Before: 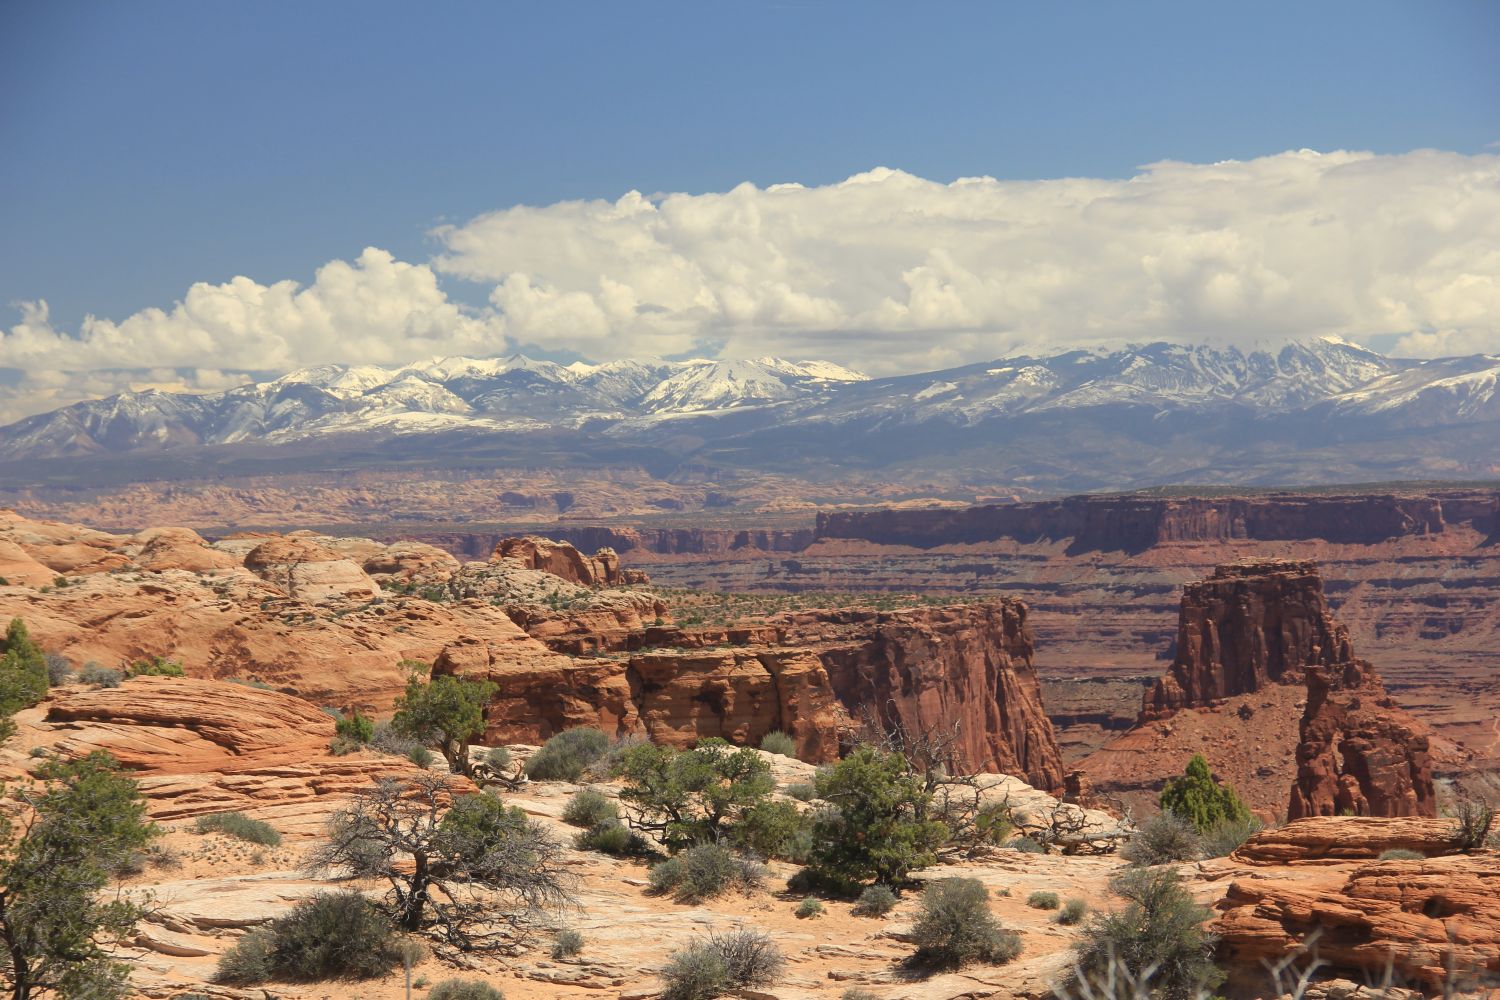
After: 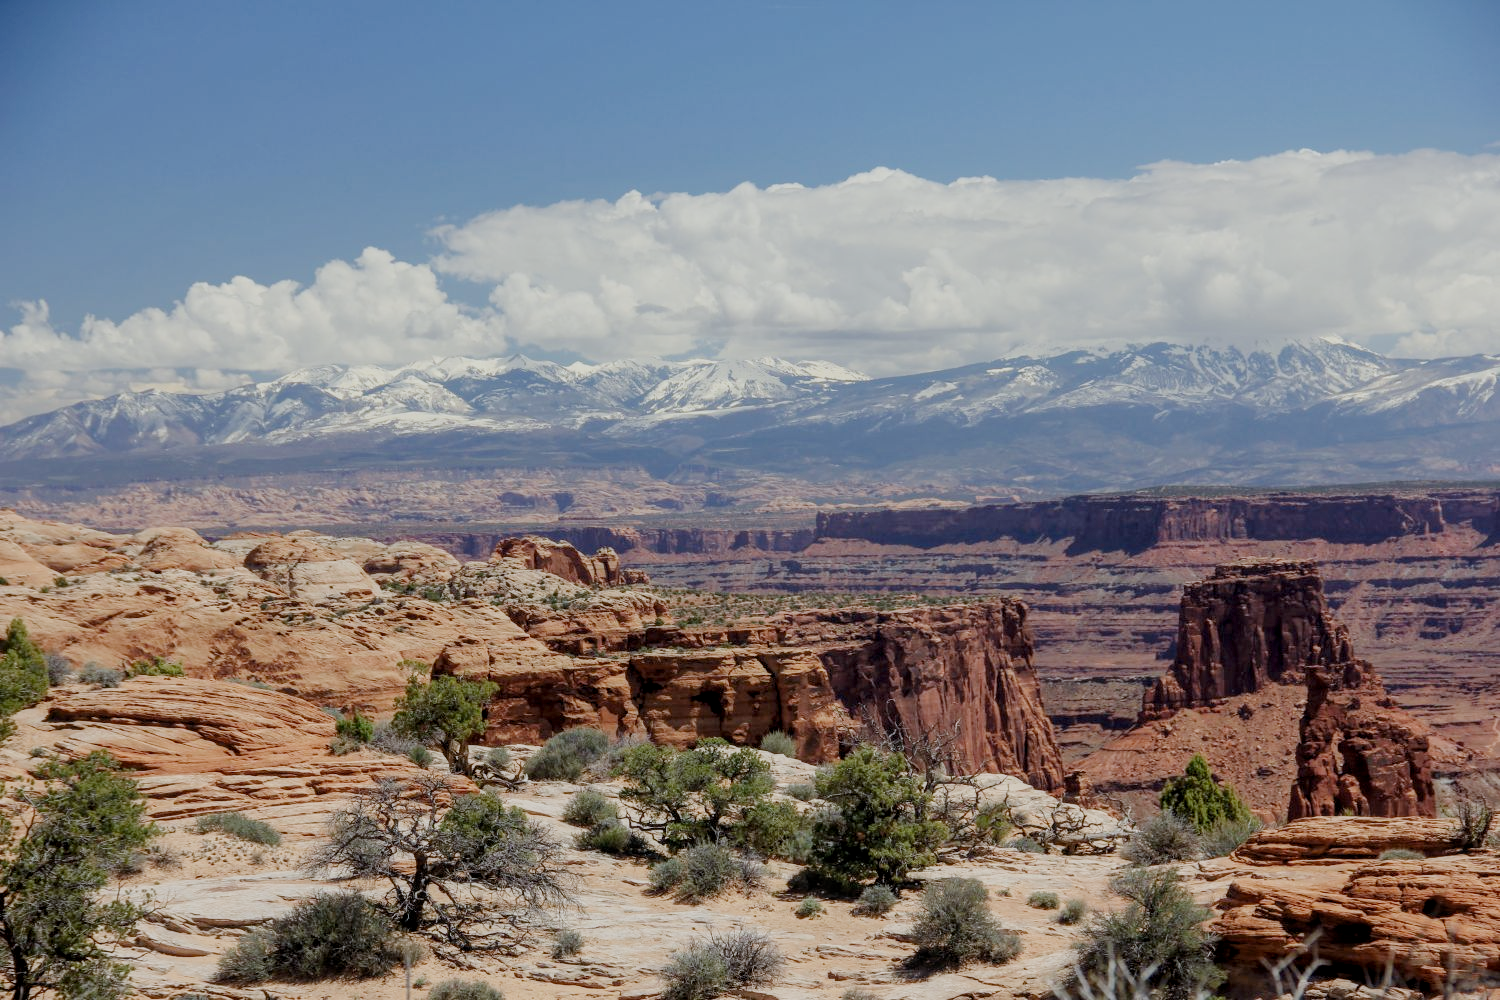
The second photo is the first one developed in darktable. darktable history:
color calibration: x 0.367, y 0.376, temperature 4382.44 K
local contrast: on, module defaults
exposure: black level correction 0.004, exposure 0.015 EV, compensate highlight preservation false
filmic rgb: black relative exposure -6.92 EV, white relative exposure 5.66 EV, hardness 2.85, add noise in highlights 0.001, preserve chrominance no, color science v3 (2019), use custom middle-gray values true, contrast in highlights soft
